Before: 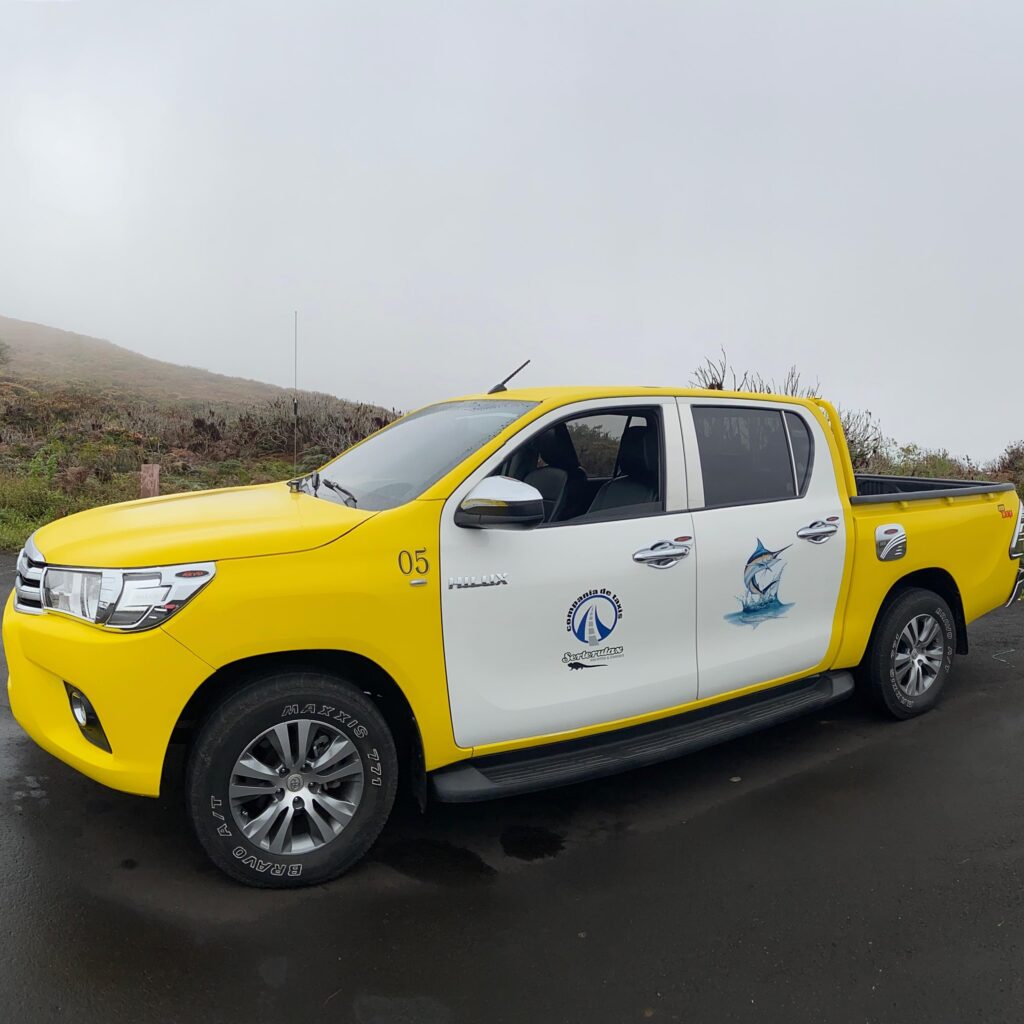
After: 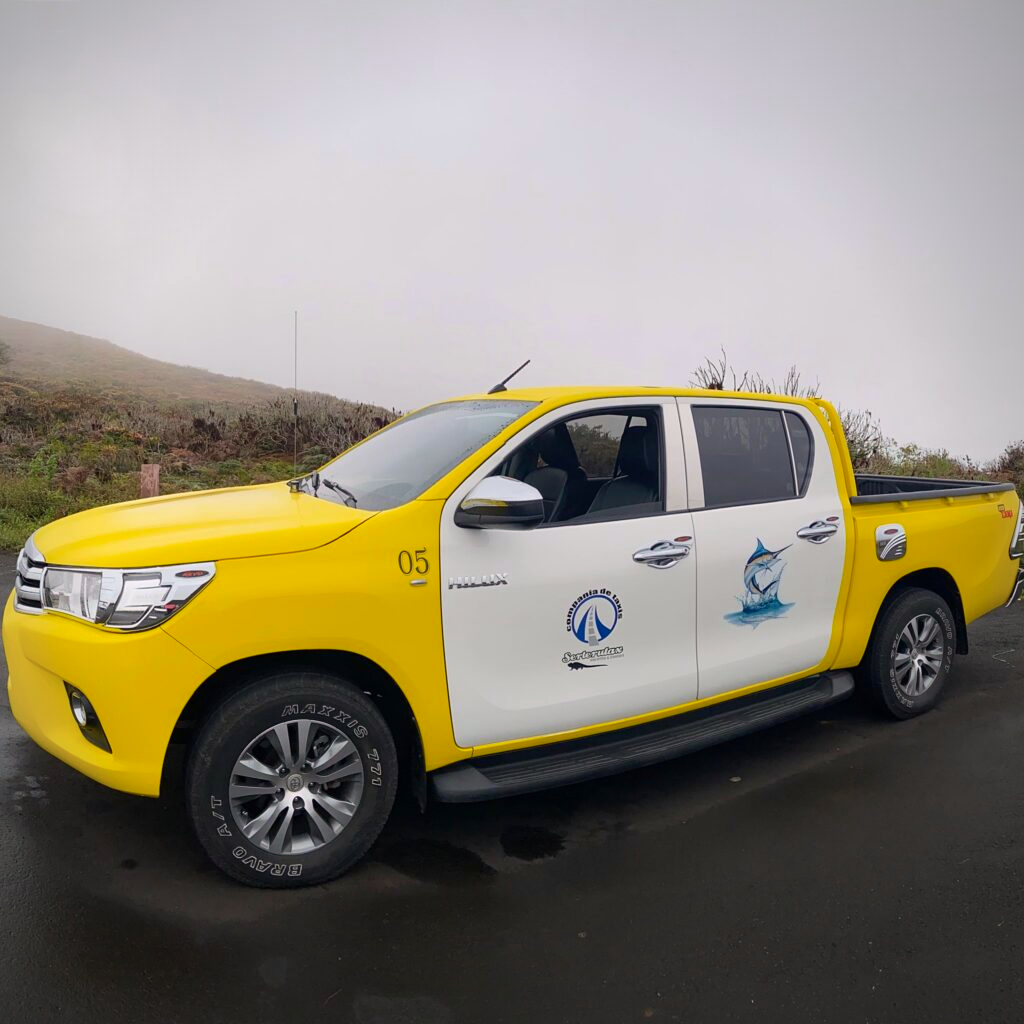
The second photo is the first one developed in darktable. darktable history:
color correction: highlights a* 3.33, highlights b* 1.82, saturation 1.22
vignetting: fall-off start 81.35%, fall-off radius 62.08%, automatic ratio true, width/height ratio 1.415
